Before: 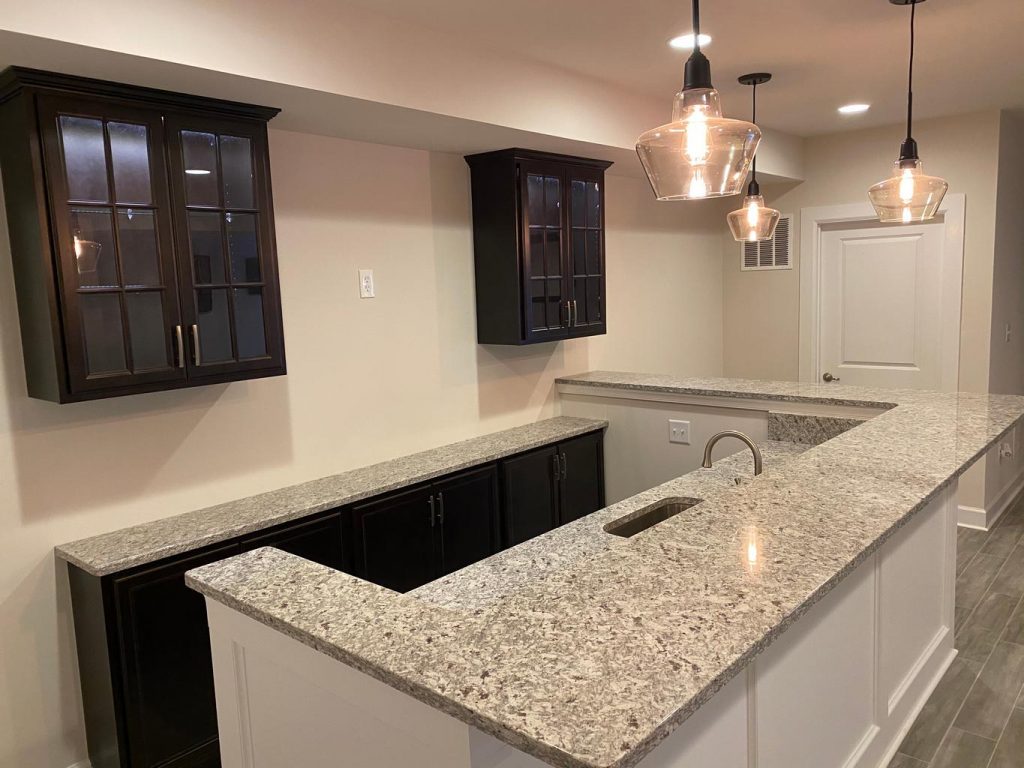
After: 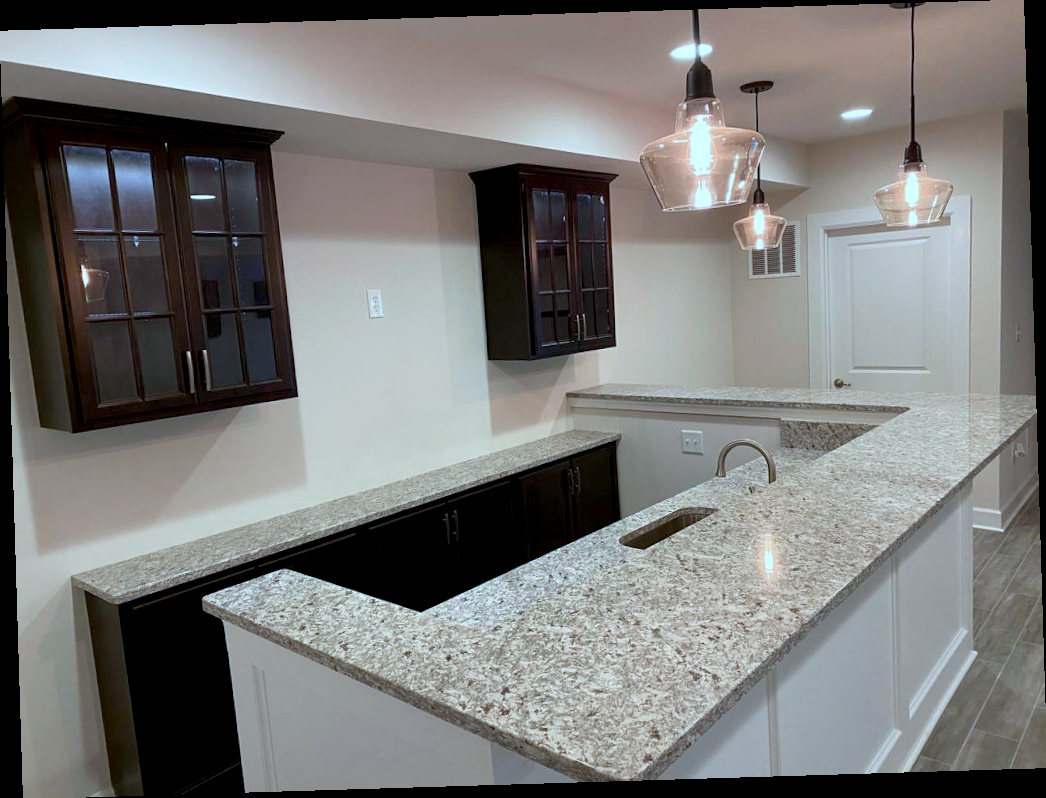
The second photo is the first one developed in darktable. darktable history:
exposure: black level correction 0.007, compensate highlight preservation false
color correction: highlights a* -9.73, highlights b* -21.22
rotate and perspective: rotation -1.75°, automatic cropping off
